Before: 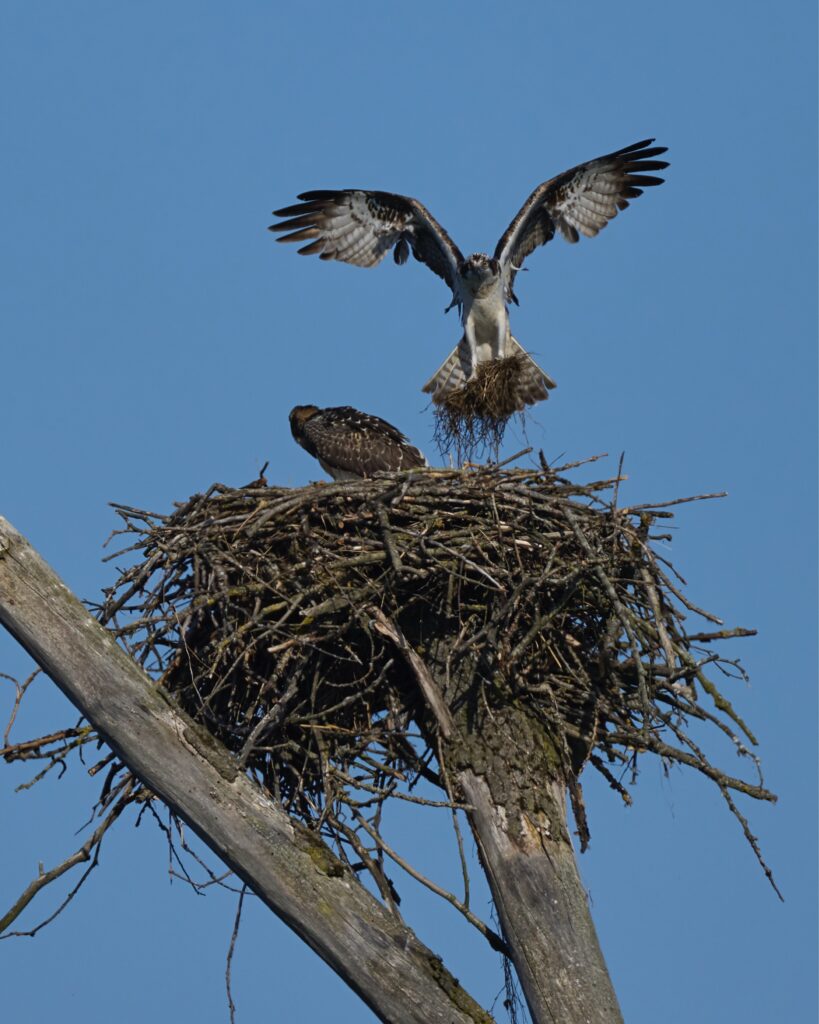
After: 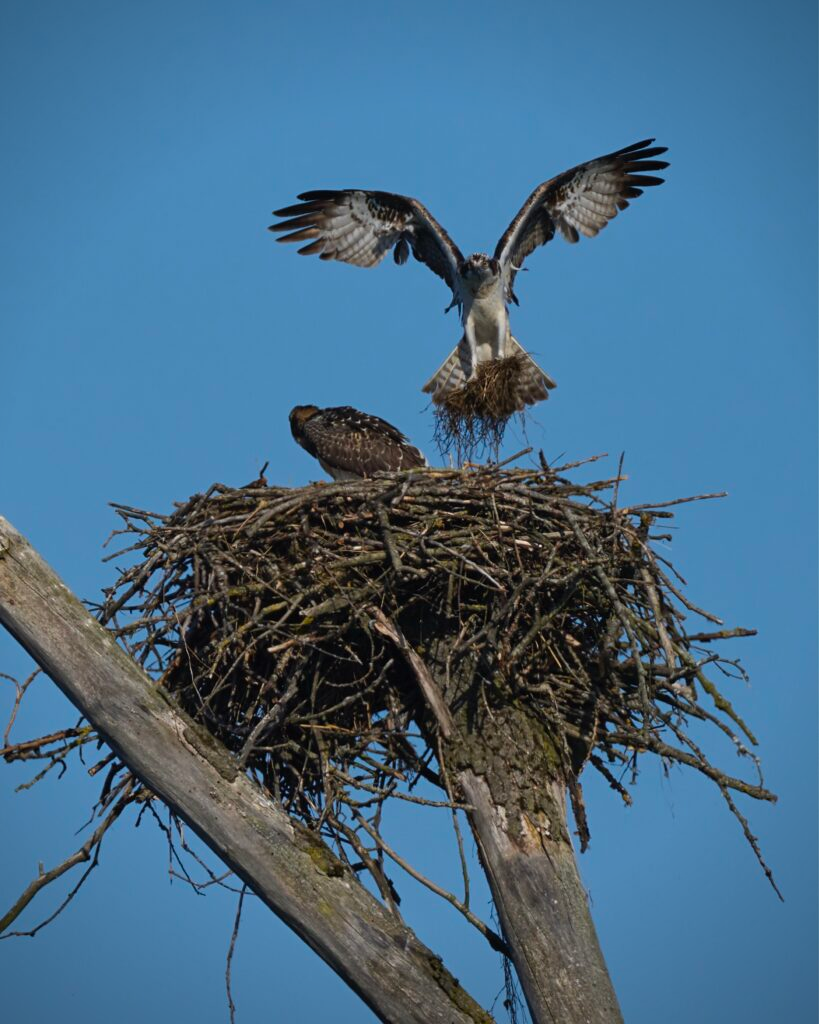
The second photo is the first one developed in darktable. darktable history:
vignetting: fall-off radius 61.19%, brightness -0.61, saturation 0.002, unbound false
